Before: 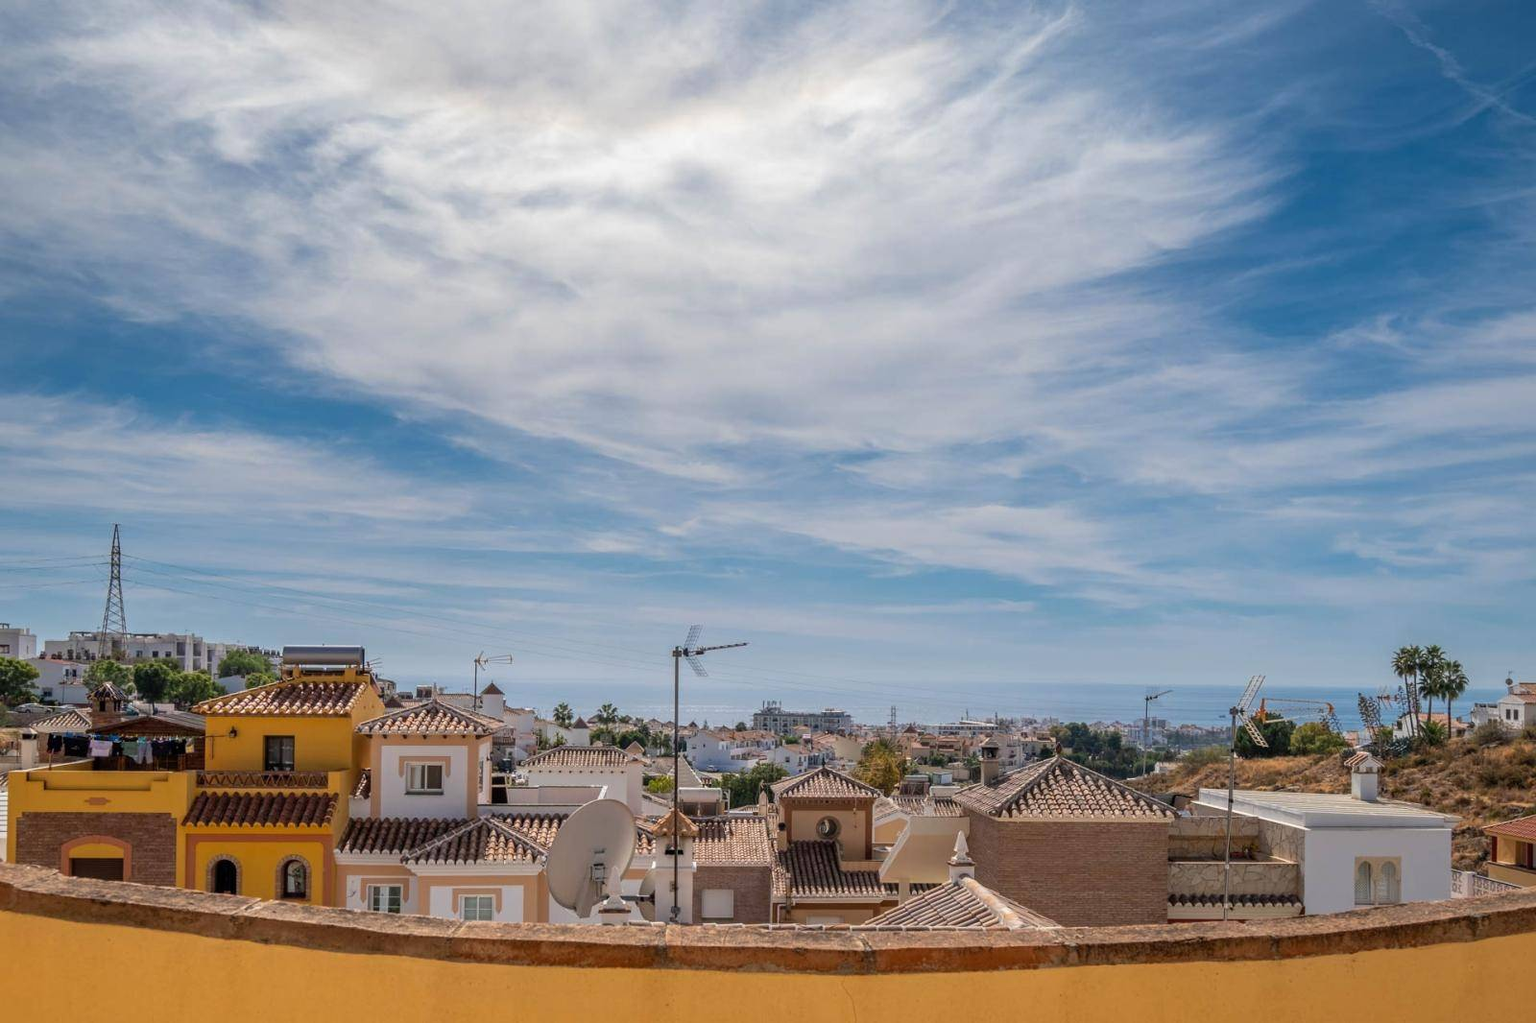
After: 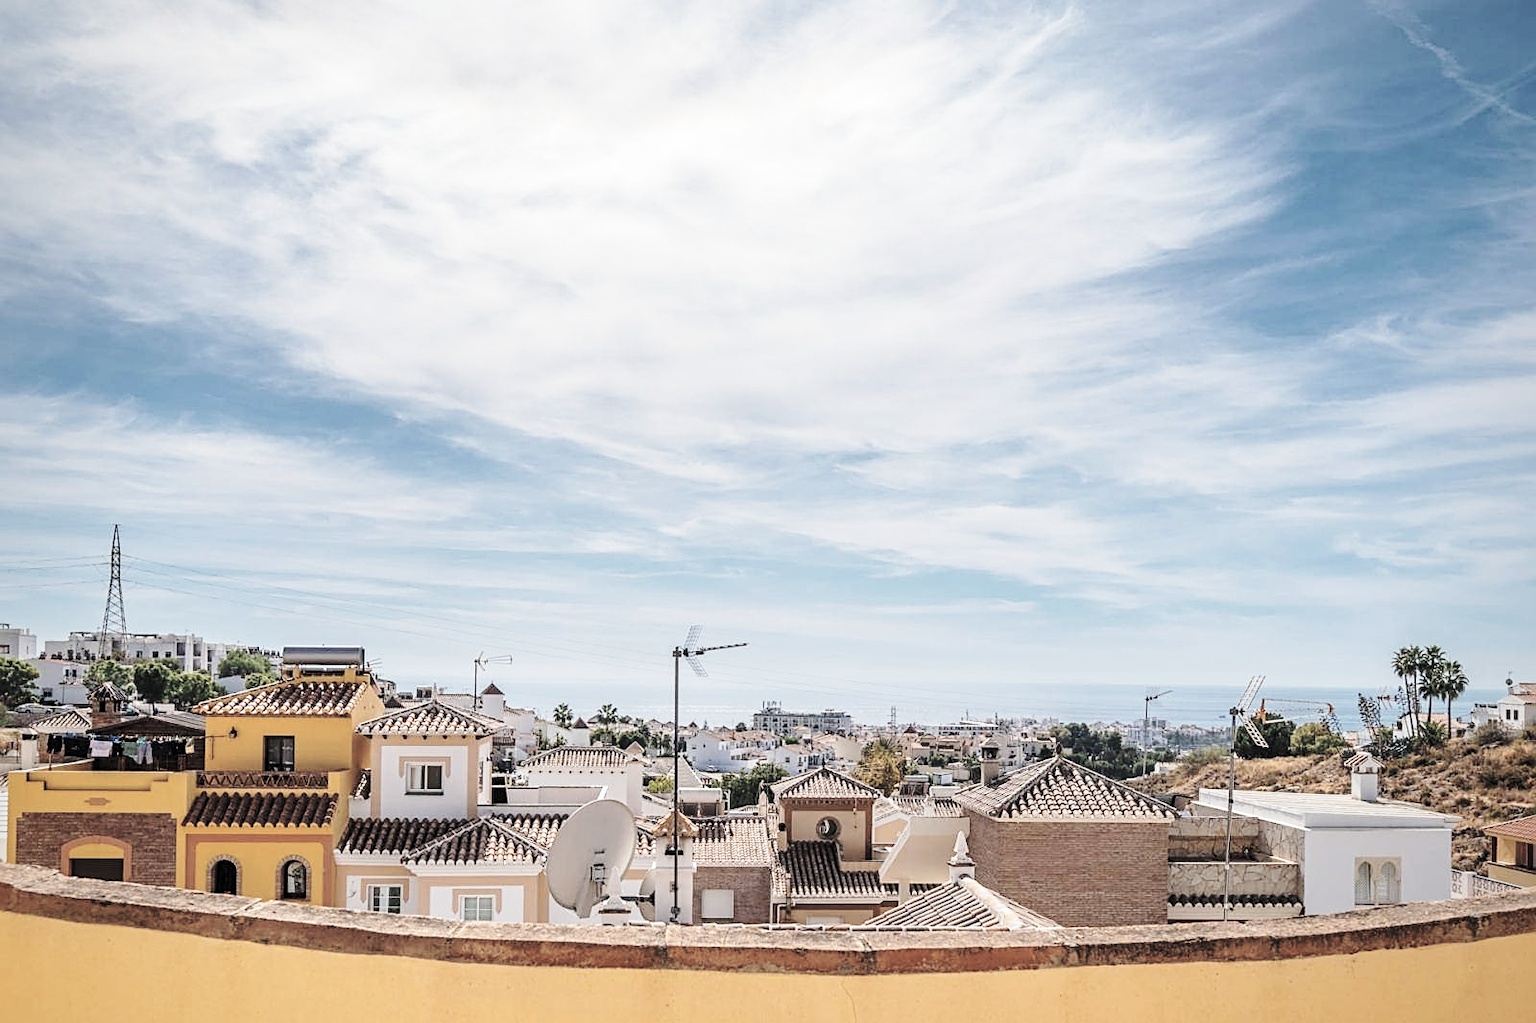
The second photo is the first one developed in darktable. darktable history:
vignetting: brightness -0.233, saturation 0.141
sharpen: on, module defaults
contrast brightness saturation: brightness 0.18, saturation -0.5
base curve: curves: ch0 [(0, 0) (0.04, 0.03) (0.133, 0.232) (0.448, 0.748) (0.843, 0.968) (1, 1)], preserve colors none
